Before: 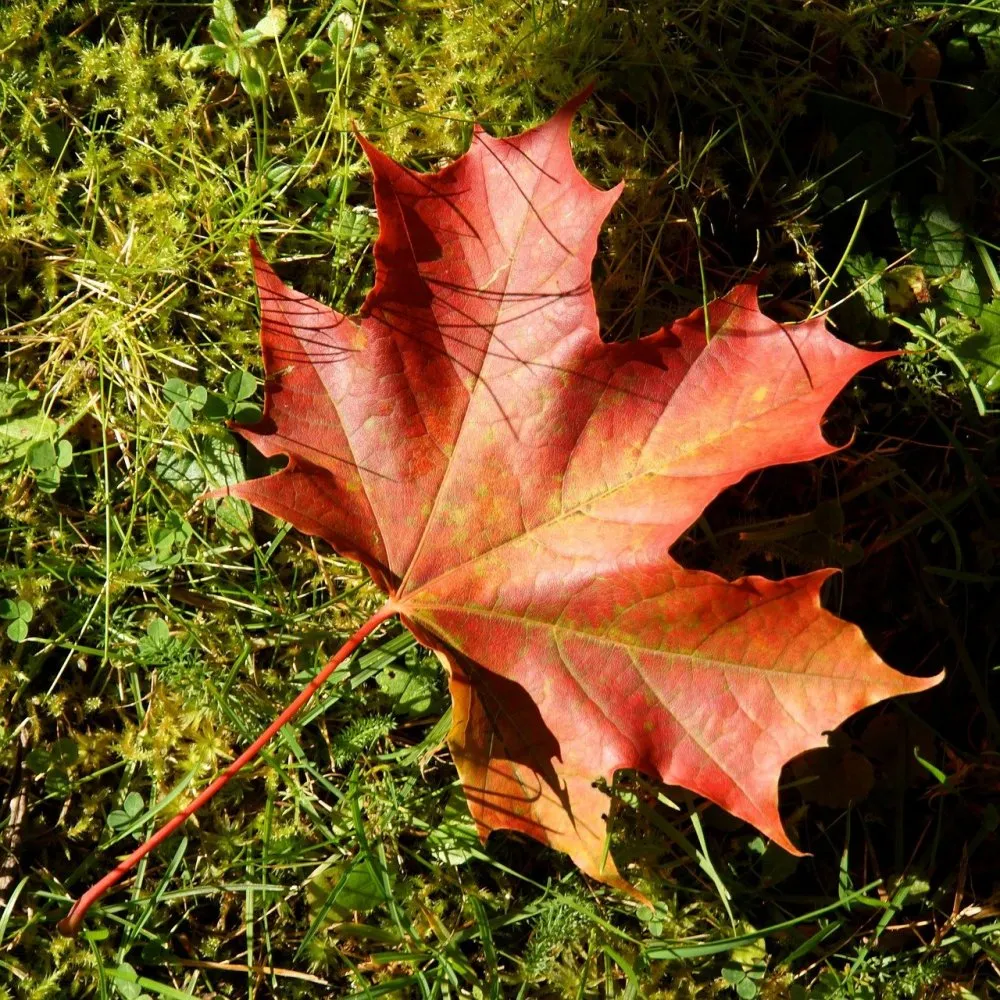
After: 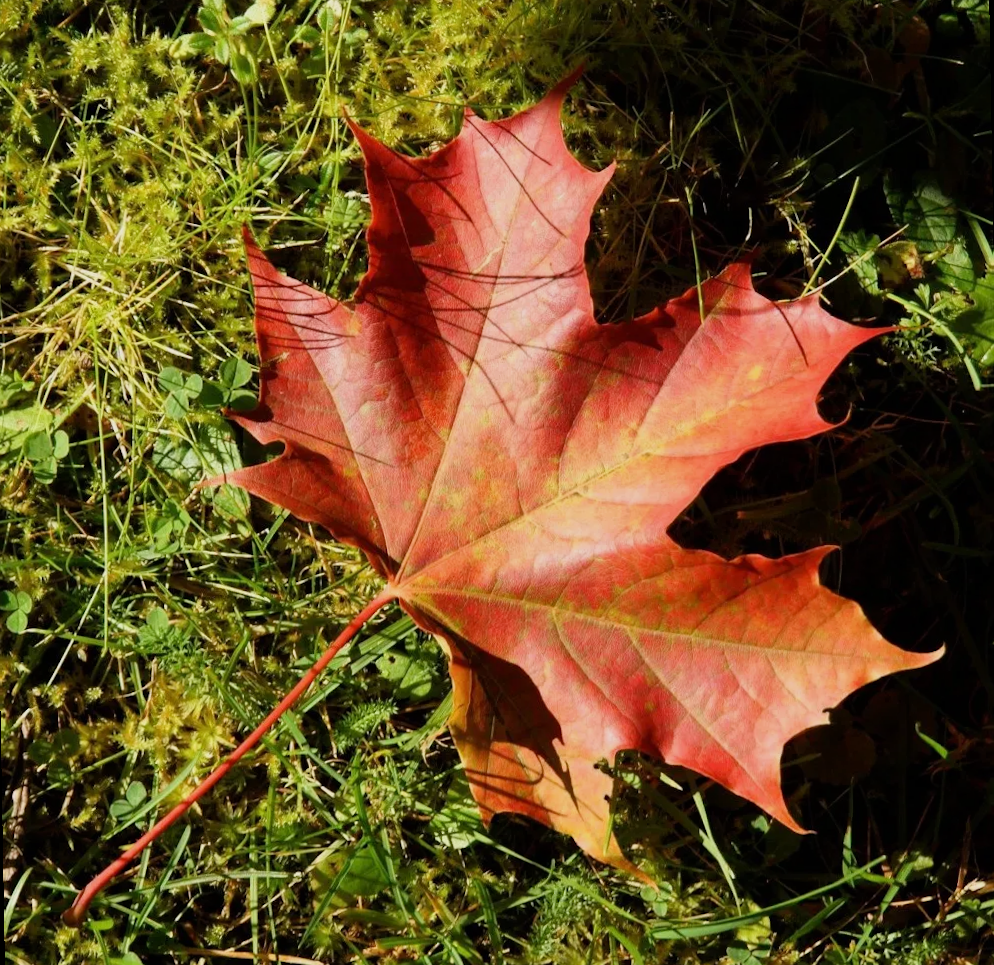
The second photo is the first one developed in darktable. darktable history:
rotate and perspective: rotation -1°, crop left 0.011, crop right 0.989, crop top 0.025, crop bottom 0.975
filmic rgb: black relative exposure -14.19 EV, white relative exposure 3.39 EV, hardness 7.89, preserve chrominance max RGB
